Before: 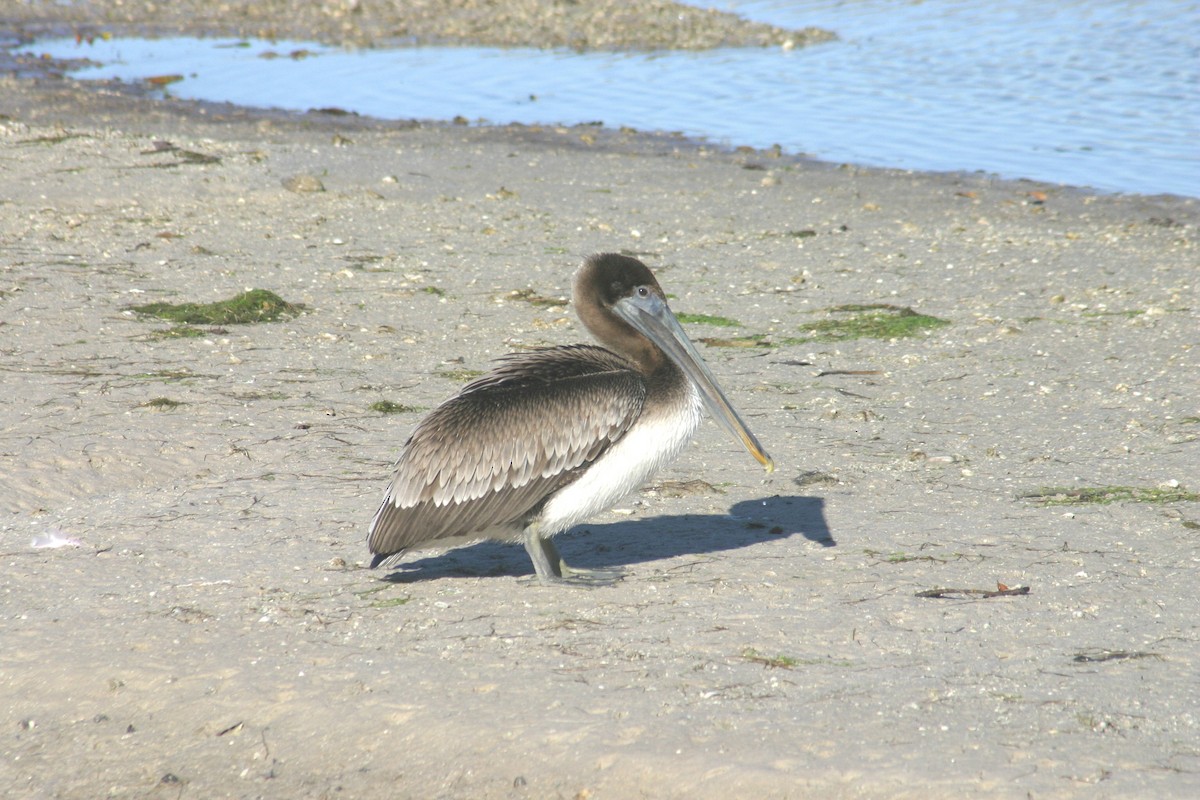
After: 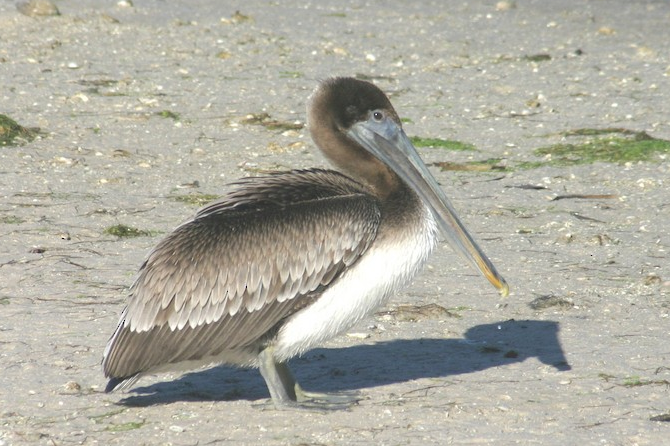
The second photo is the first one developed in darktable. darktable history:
crop and rotate: left 22.13%, top 22.054%, right 22.026%, bottom 22.102%
exposure: compensate highlight preservation false
